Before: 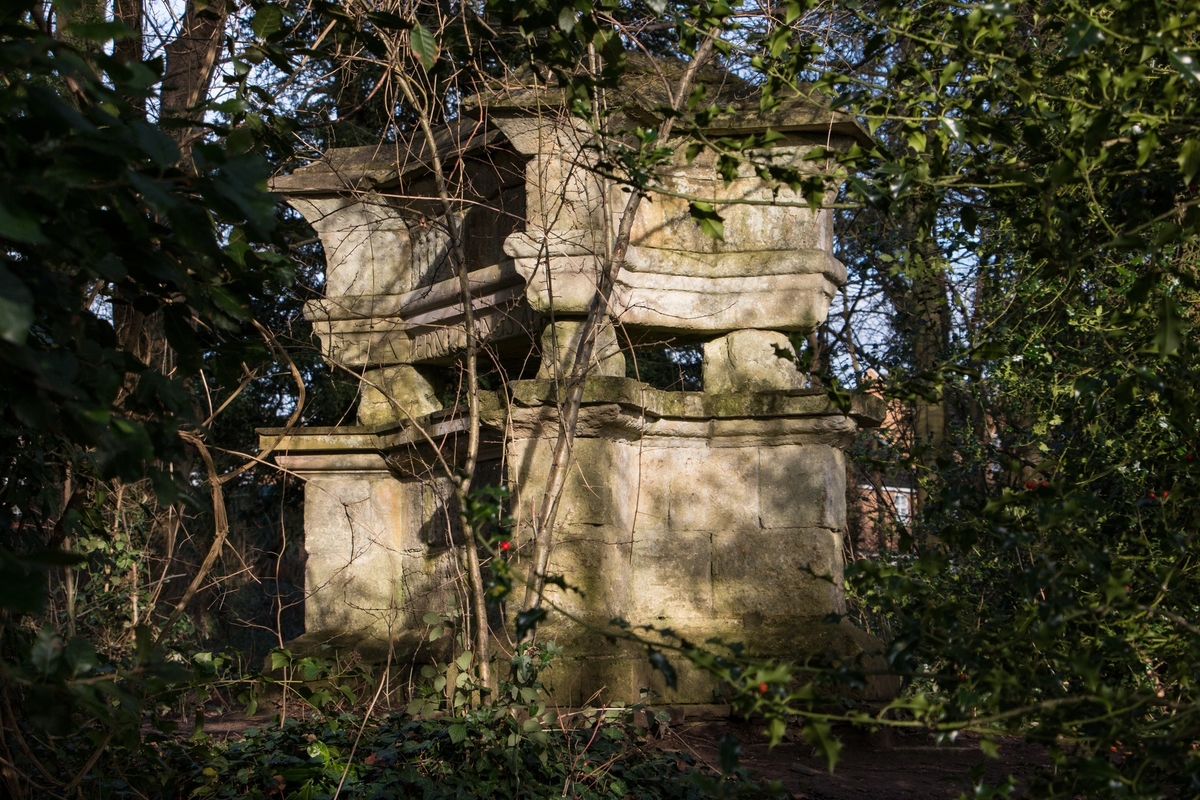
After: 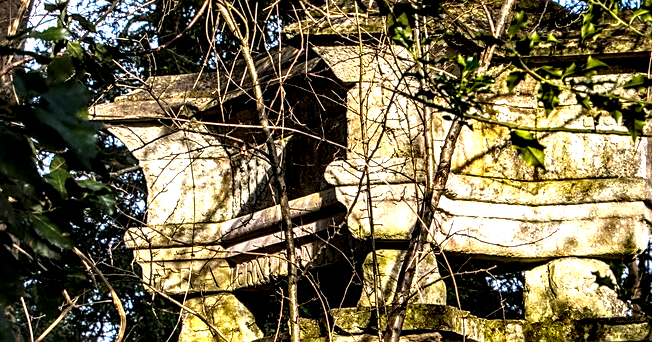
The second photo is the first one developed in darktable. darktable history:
local contrast: highlights 113%, shadows 41%, detail 295%
exposure: black level correction -0.006, exposure 0.069 EV, compensate highlight preservation false
sharpen: on, module defaults
color balance rgb: linear chroma grading › global chroma 8.691%, perceptual saturation grading › global saturation 30.266%, global vibrance 40.428%
crop: left 14.977%, top 9.073%, right 30.681%, bottom 48.063%
